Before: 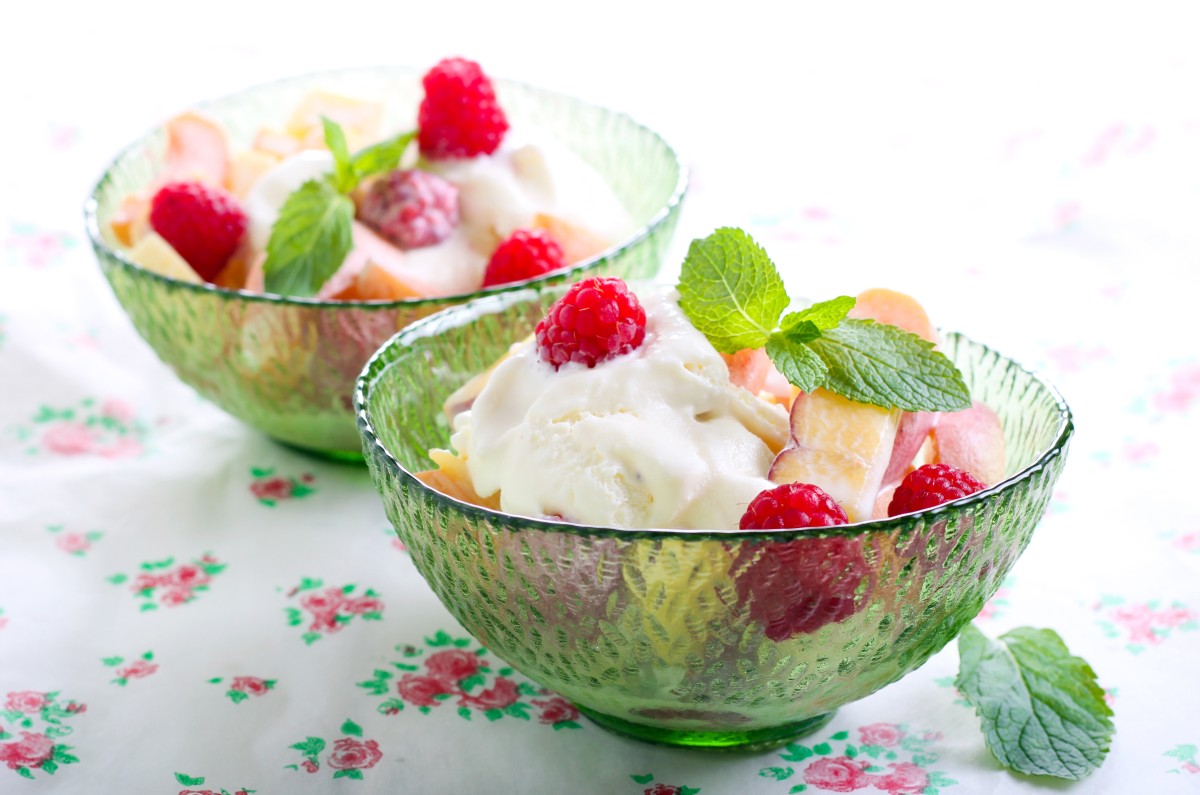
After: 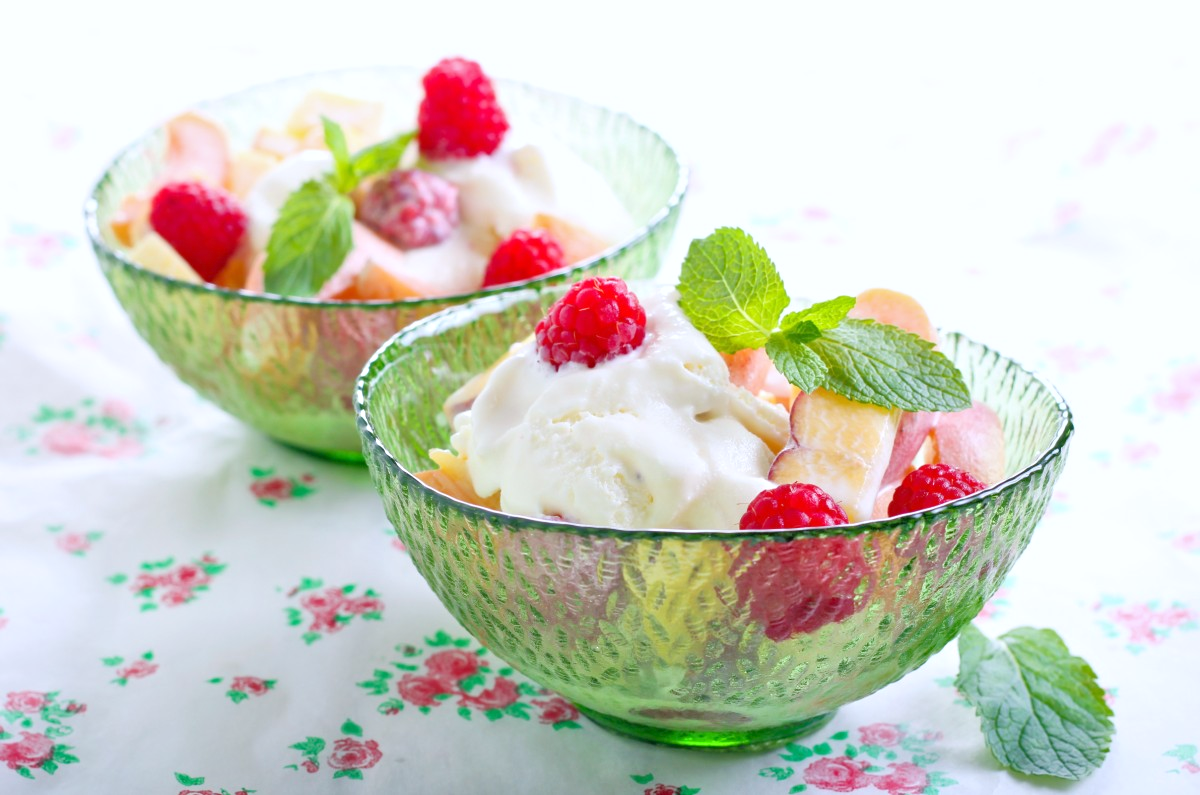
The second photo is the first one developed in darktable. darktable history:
white balance: red 0.98, blue 1.034
tone equalizer: -7 EV 0.15 EV, -6 EV 0.6 EV, -5 EV 1.15 EV, -4 EV 1.33 EV, -3 EV 1.15 EV, -2 EV 0.6 EV, -1 EV 0.15 EV, mask exposure compensation -0.5 EV
